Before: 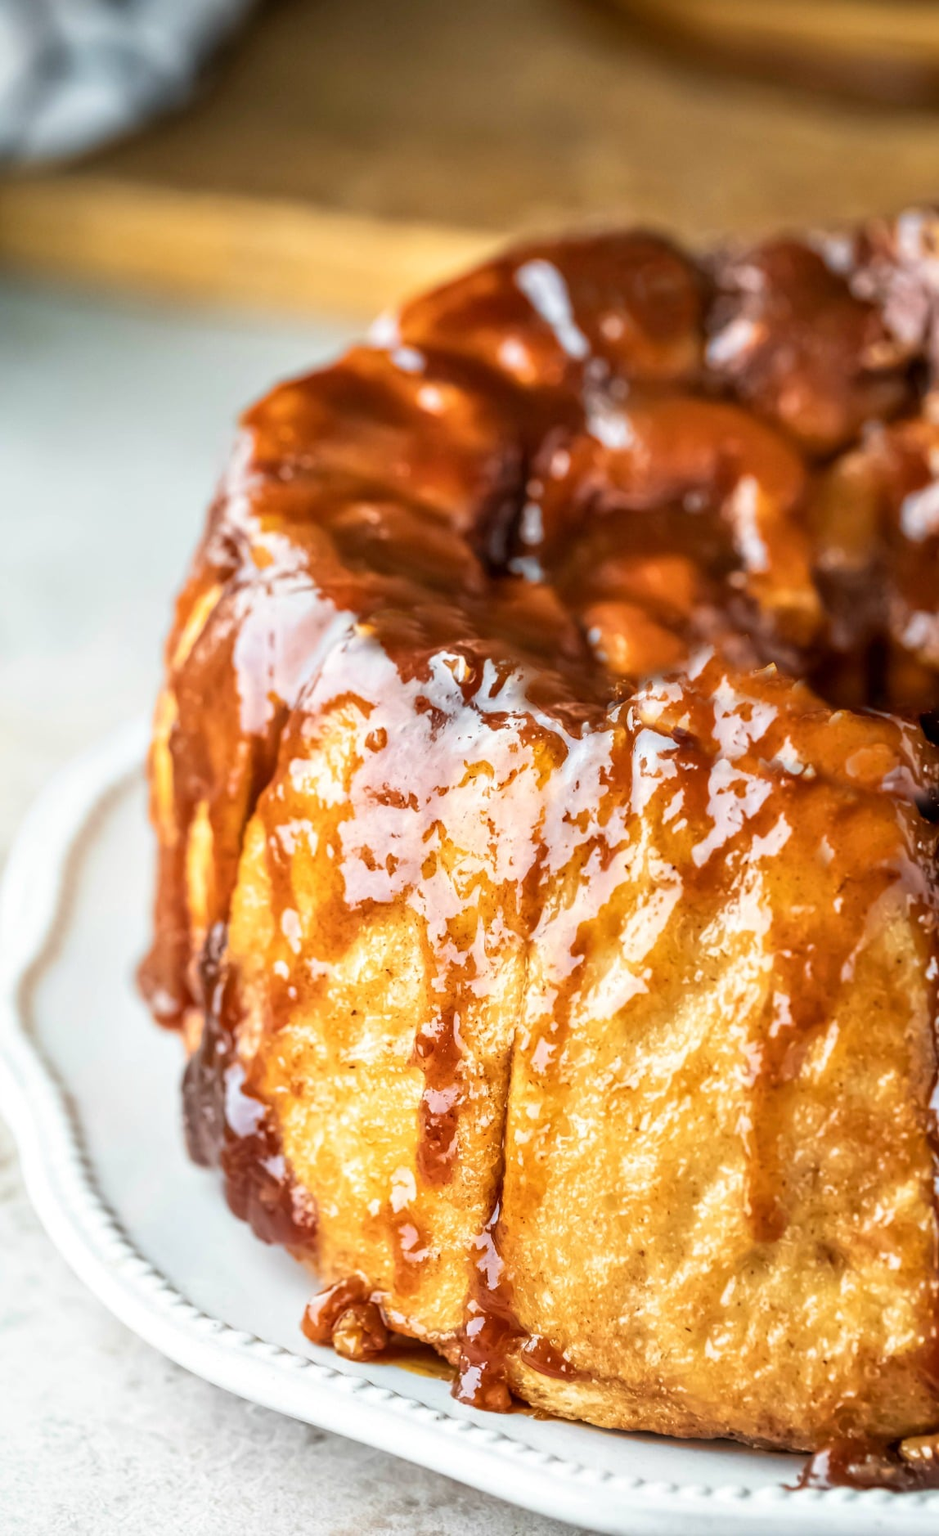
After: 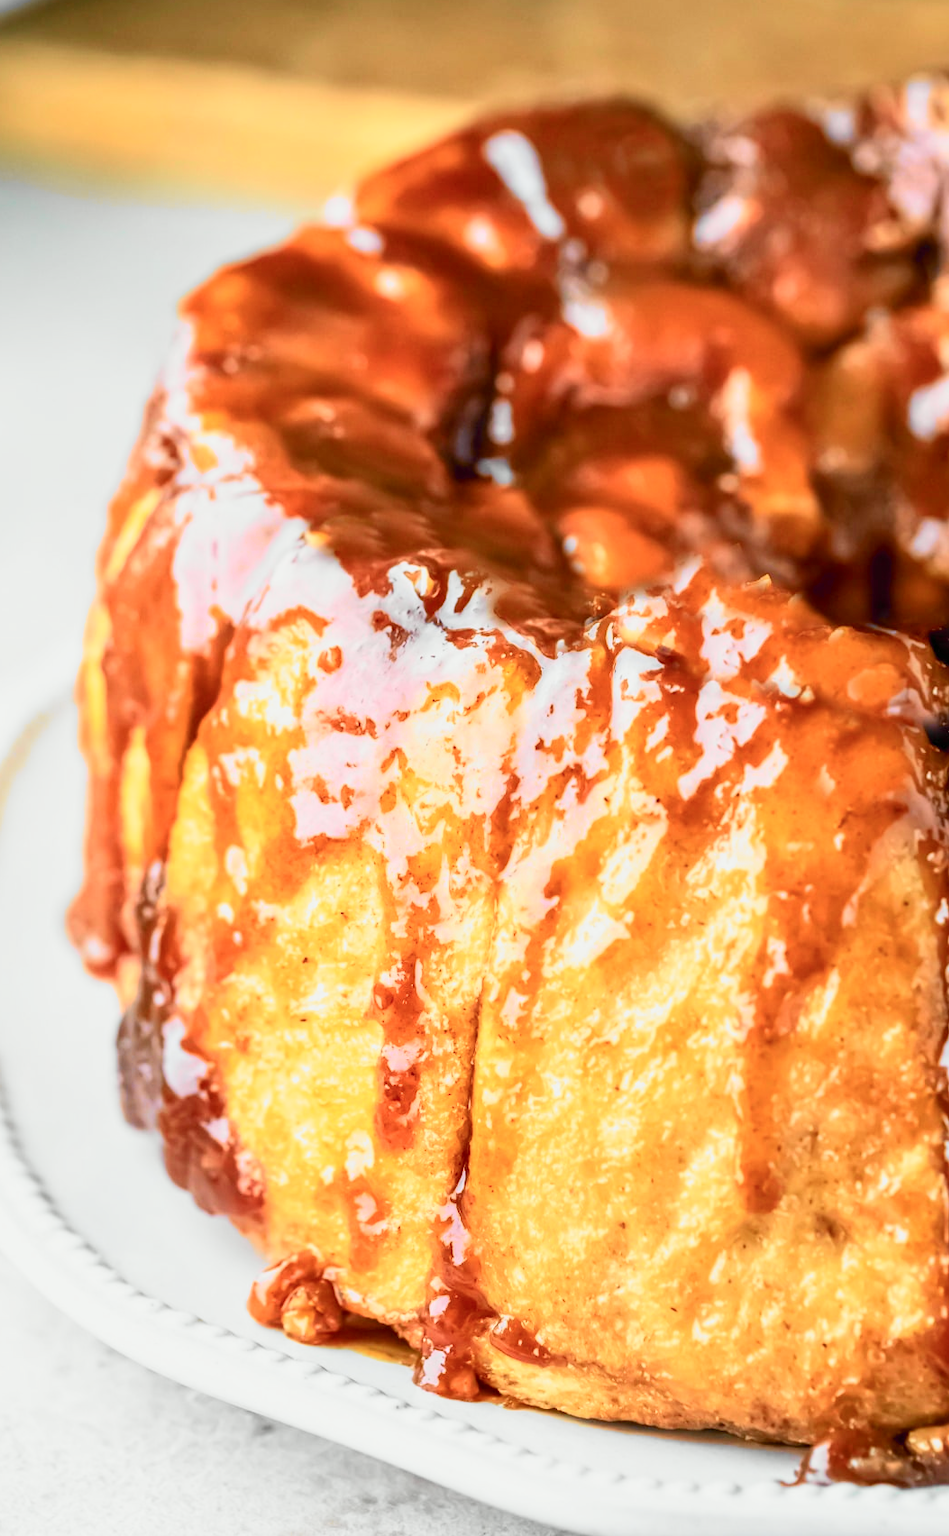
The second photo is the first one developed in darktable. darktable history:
crop and rotate: left 8.262%, top 9.226%
color balance rgb: perceptual saturation grading › global saturation -0.31%, global vibrance -8%, contrast -13%, saturation formula JzAzBz (2021)
exposure: exposure -0.04 EV, compensate highlight preservation false
tone curve: curves: ch0 [(0, 0) (0.055, 0.057) (0.258, 0.307) (0.434, 0.543) (0.517, 0.657) (0.745, 0.874) (1, 1)]; ch1 [(0, 0) (0.346, 0.307) (0.418, 0.383) (0.46, 0.439) (0.482, 0.493) (0.502, 0.497) (0.517, 0.506) (0.55, 0.561) (0.588, 0.61) (0.646, 0.688) (1, 1)]; ch2 [(0, 0) (0.346, 0.34) (0.431, 0.45) (0.485, 0.499) (0.5, 0.503) (0.527, 0.508) (0.545, 0.562) (0.679, 0.706) (1, 1)], color space Lab, independent channels, preserve colors none
tone equalizer: on, module defaults
